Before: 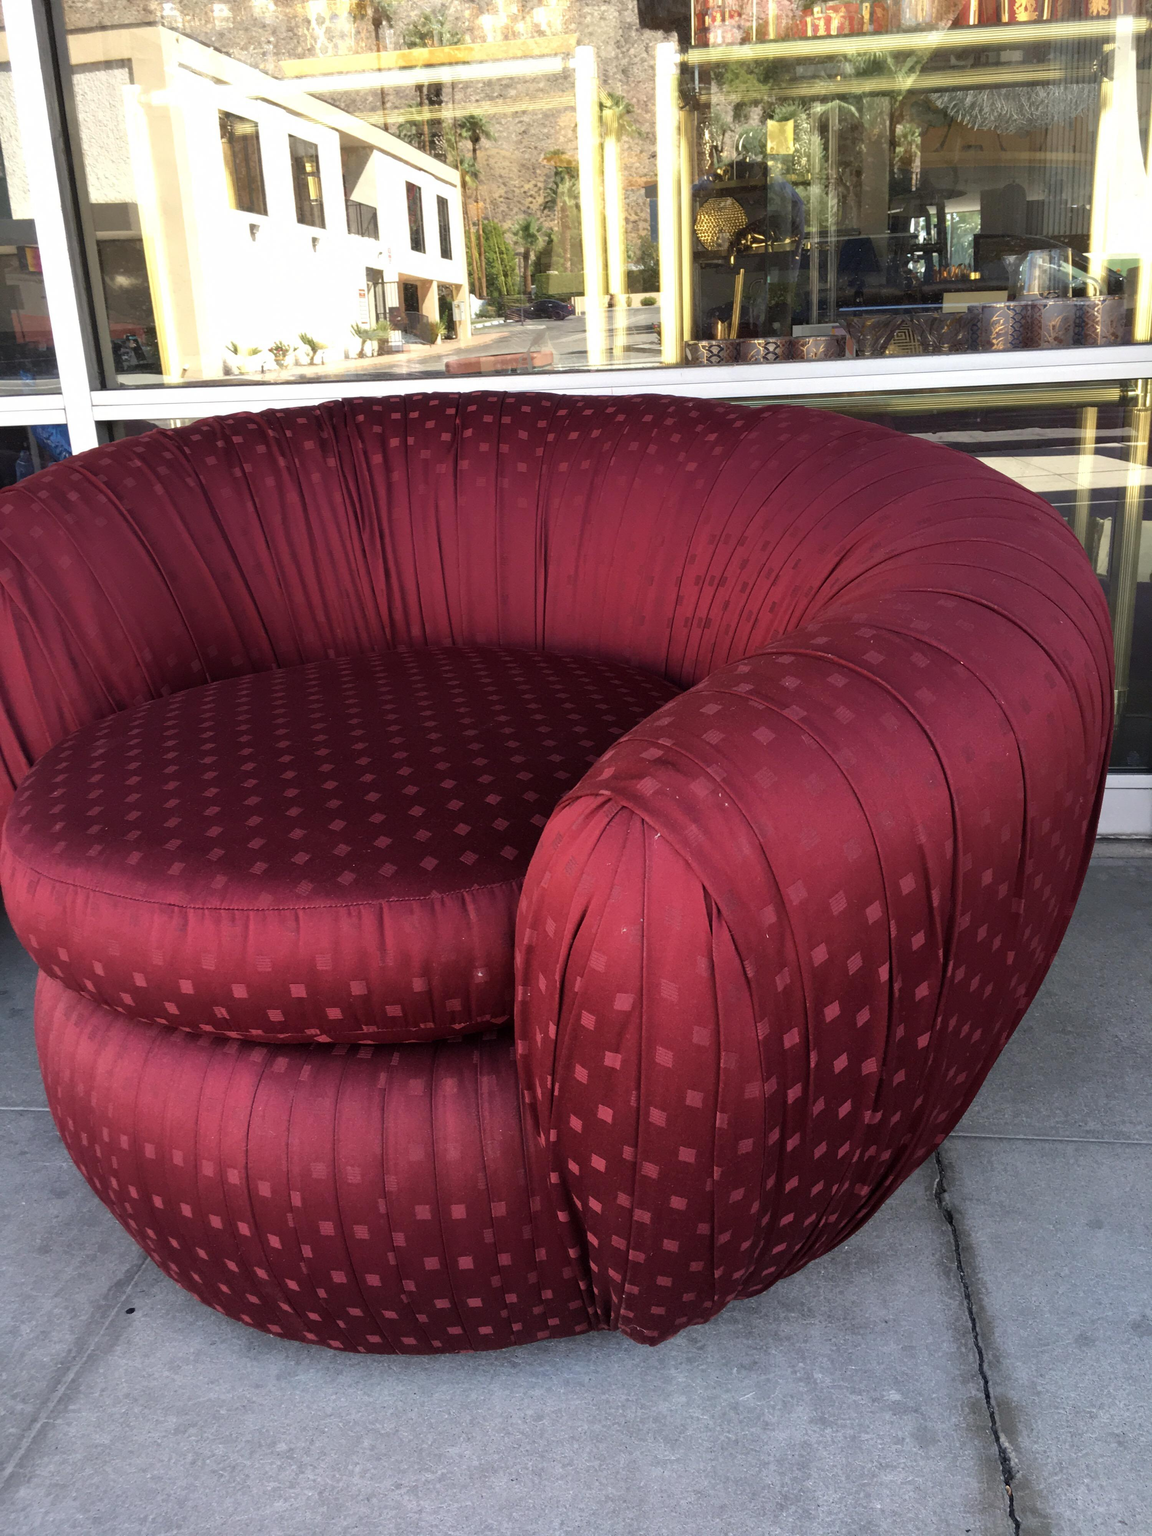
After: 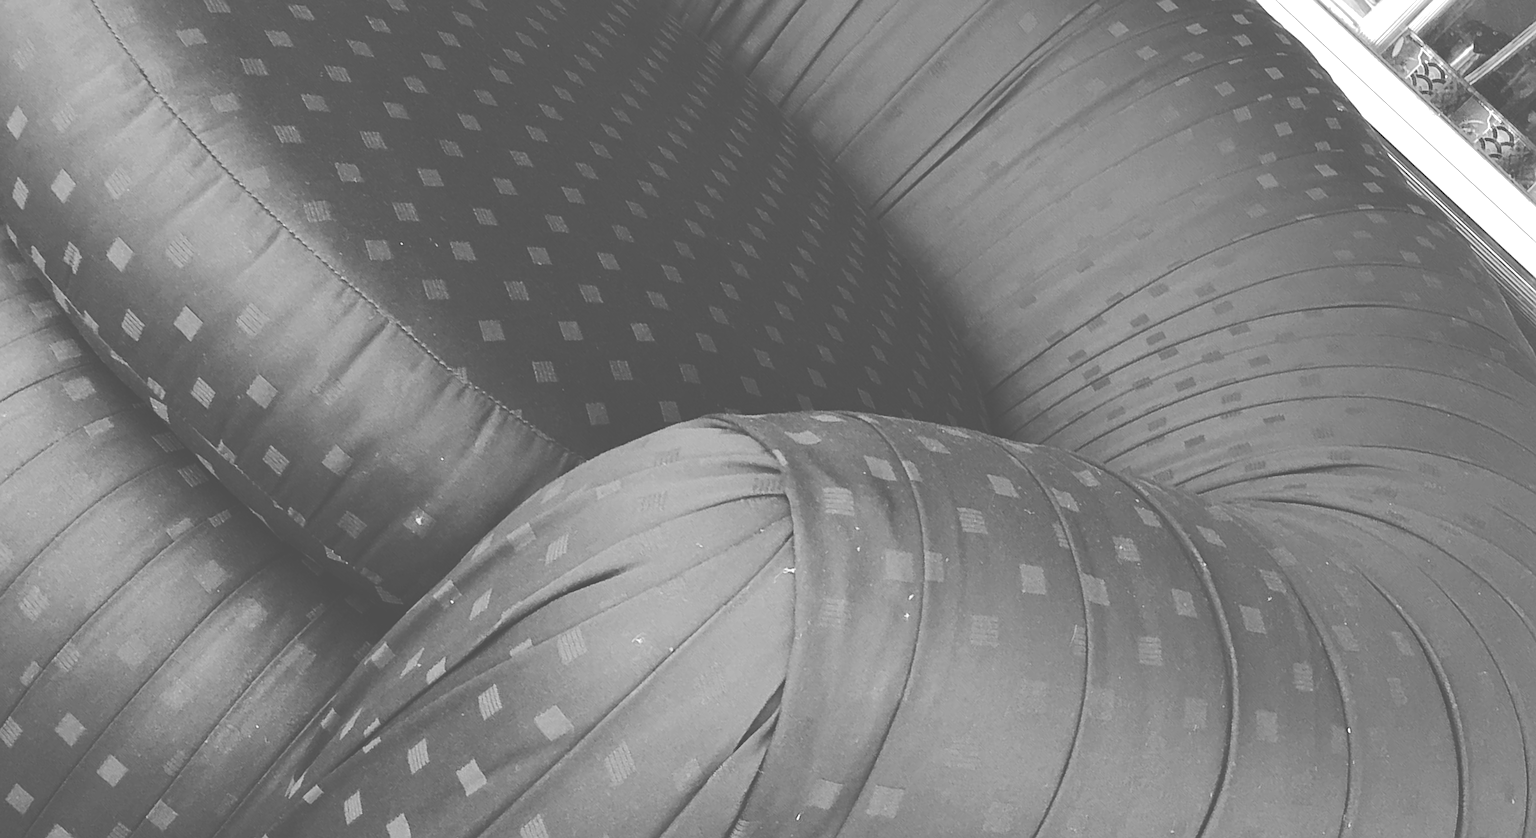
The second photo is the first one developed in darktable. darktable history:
sharpen: on, module defaults
exposure: black level correction -0.086, compensate exposure bias true, compensate highlight preservation false
crop and rotate: angle -45.61°, top 16.094%, right 0.834%, bottom 11.729%
tone equalizer: -8 EV -0.754 EV, -7 EV -0.686 EV, -6 EV -0.57 EV, -5 EV -0.385 EV, -3 EV 0.386 EV, -2 EV 0.6 EV, -1 EV 0.682 EV, +0 EV 0.741 EV, edges refinement/feathering 500, mask exposure compensation -1.57 EV, preserve details no
color calibration: output gray [0.25, 0.35, 0.4, 0], illuminant as shot in camera, x 0.377, y 0.393, temperature 4164.79 K
tone curve: curves: ch0 [(0, 0) (0.003, 0.108) (0.011, 0.112) (0.025, 0.117) (0.044, 0.126) (0.069, 0.133) (0.1, 0.146) (0.136, 0.158) (0.177, 0.178) (0.224, 0.212) (0.277, 0.256) (0.335, 0.331) (0.399, 0.423) (0.468, 0.538) (0.543, 0.641) (0.623, 0.721) (0.709, 0.792) (0.801, 0.845) (0.898, 0.917) (1, 1)], color space Lab, independent channels, preserve colors none
contrast brightness saturation: contrast -0.043, saturation -0.407
